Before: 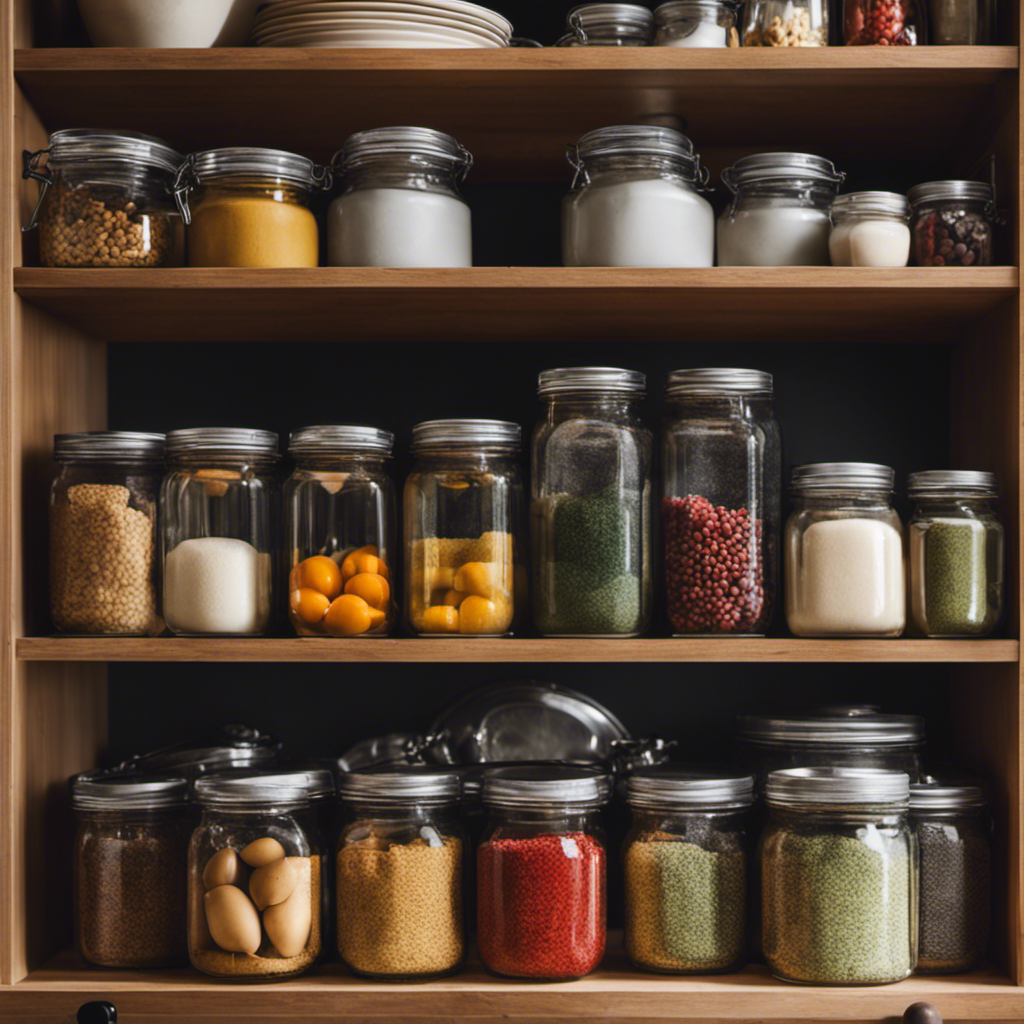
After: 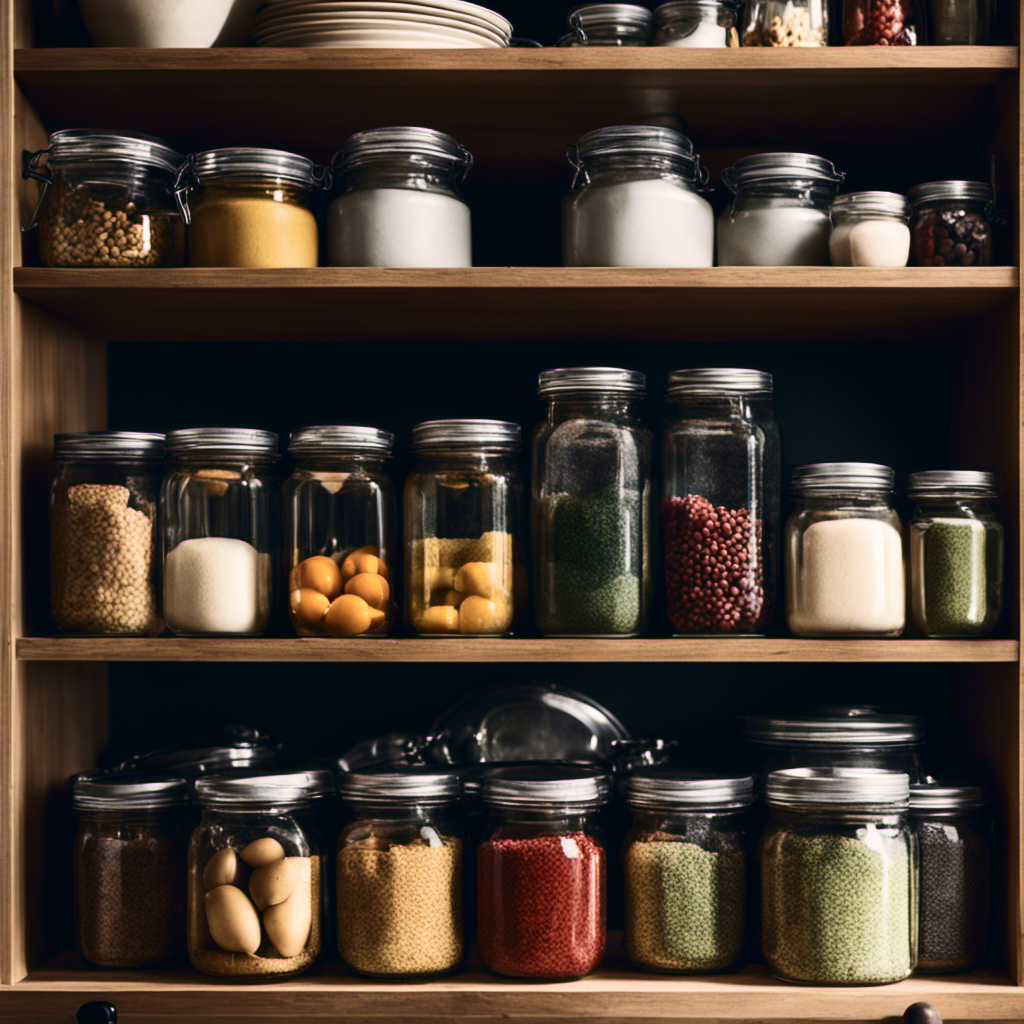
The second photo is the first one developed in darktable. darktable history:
color correction: highlights a* 2.81, highlights b* 5.02, shadows a* -2.66, shadows b* -4.81, saturation 0.797
contrast brightness saturation: contrast 0.291
velvia: on, module defaults
